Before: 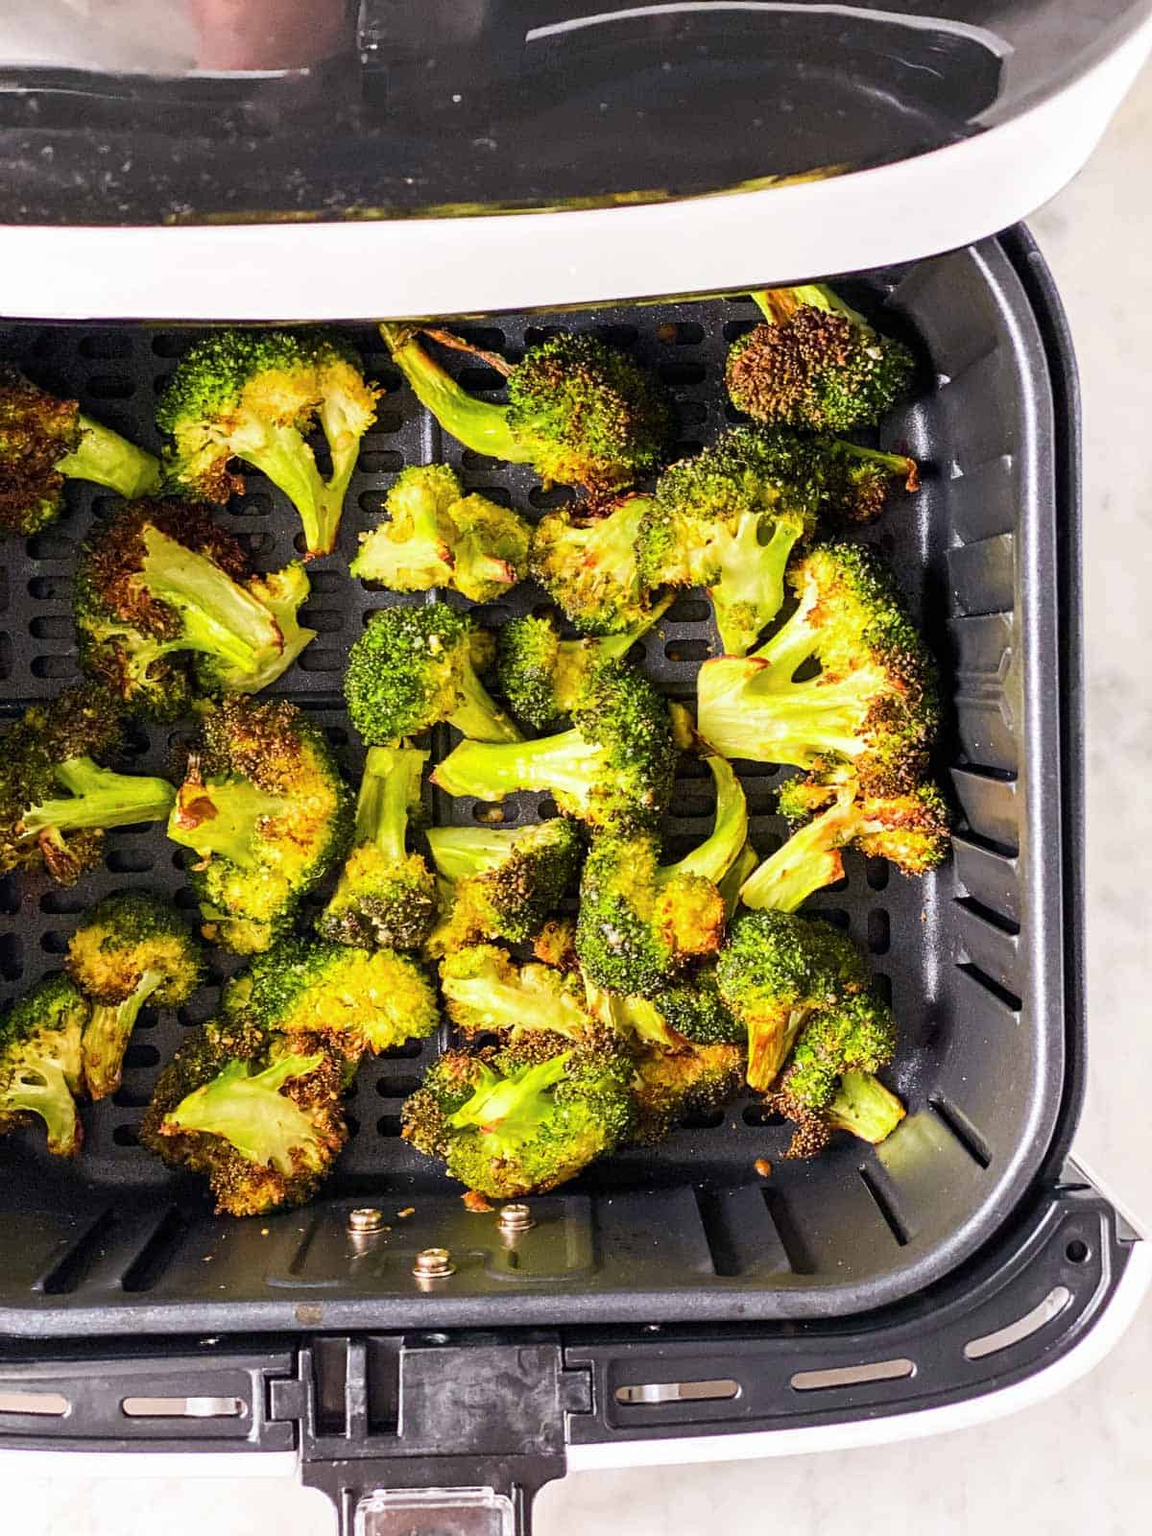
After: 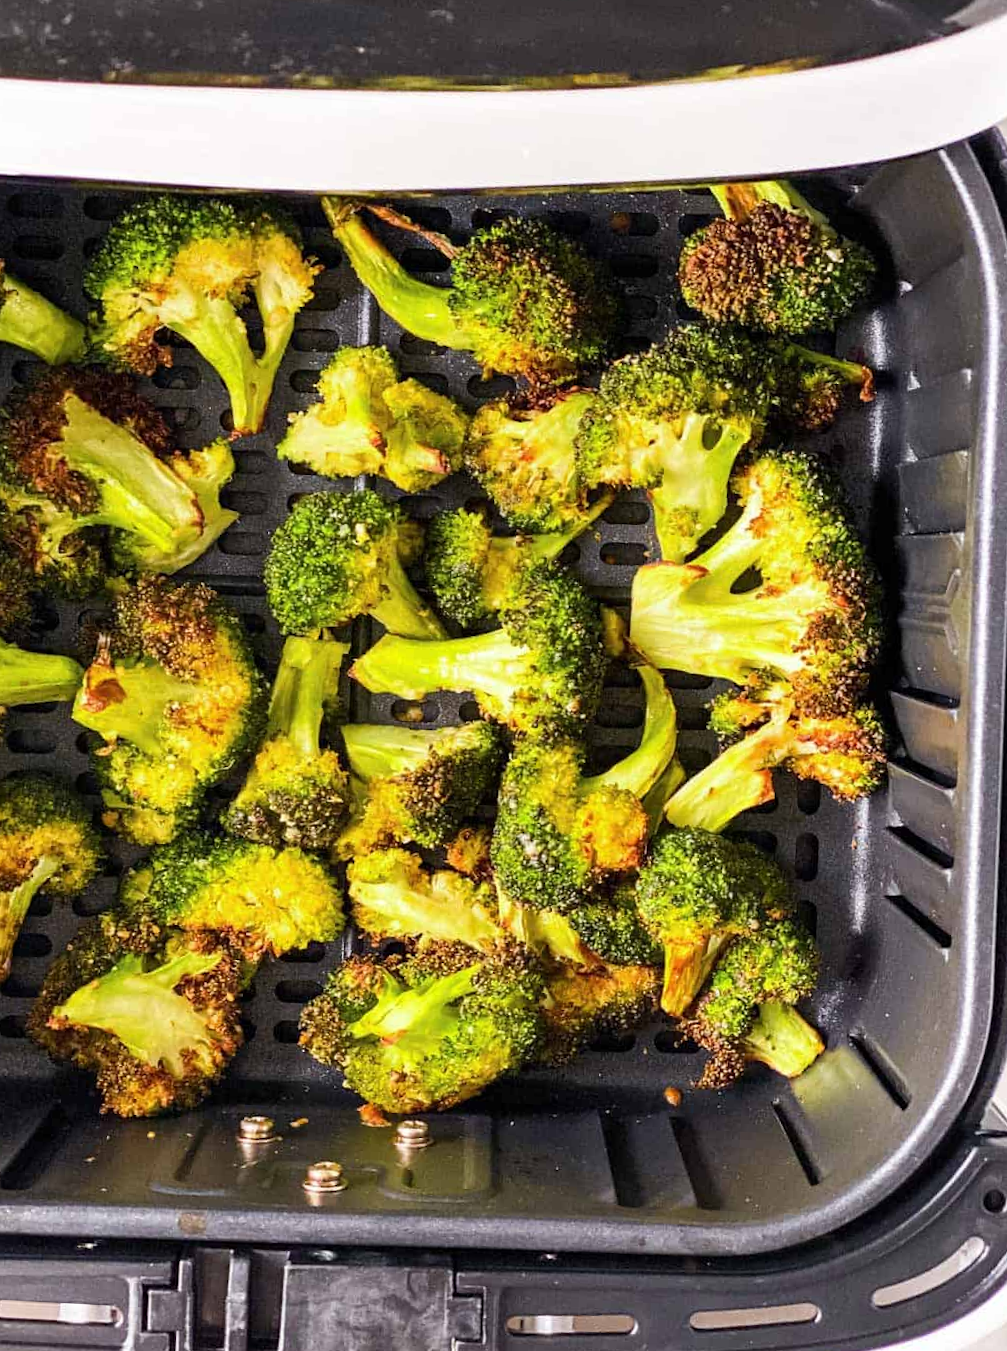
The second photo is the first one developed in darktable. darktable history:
crop and rotate: angle -3.11°, left 5.34%, top 5.159%, right 4.788%, bottom 4.35%
